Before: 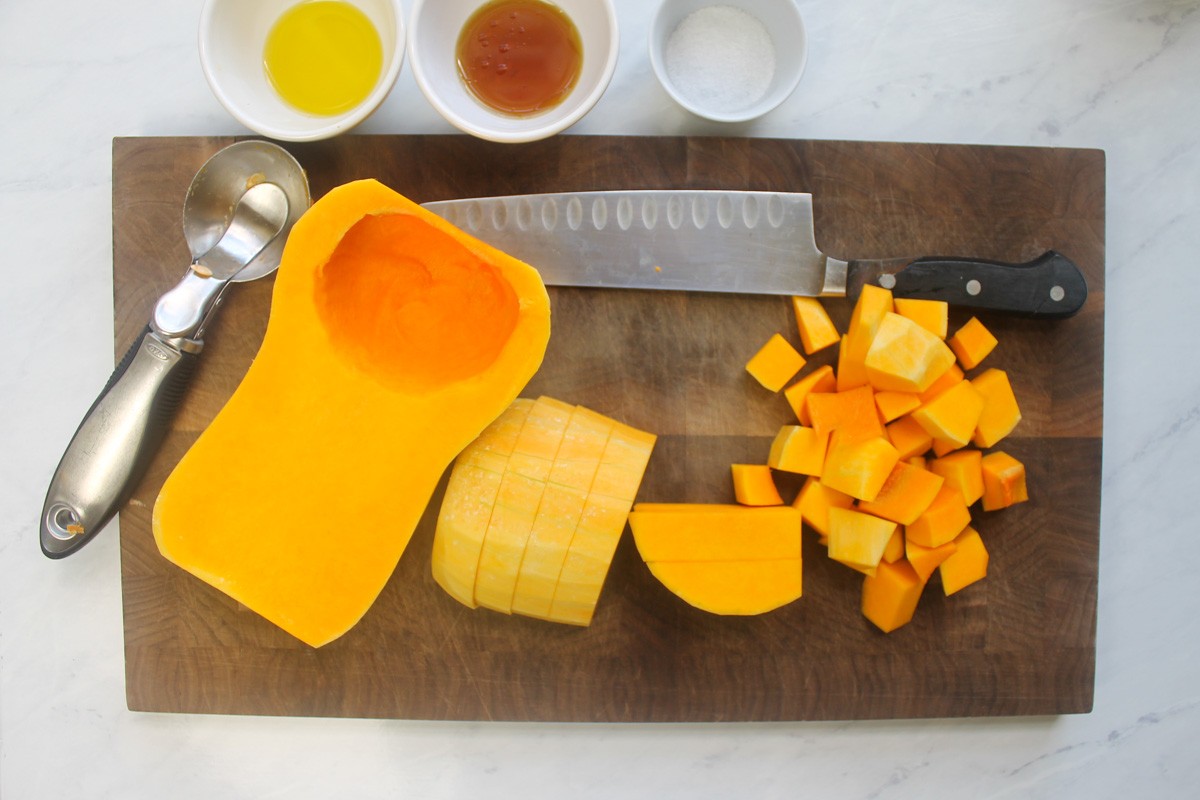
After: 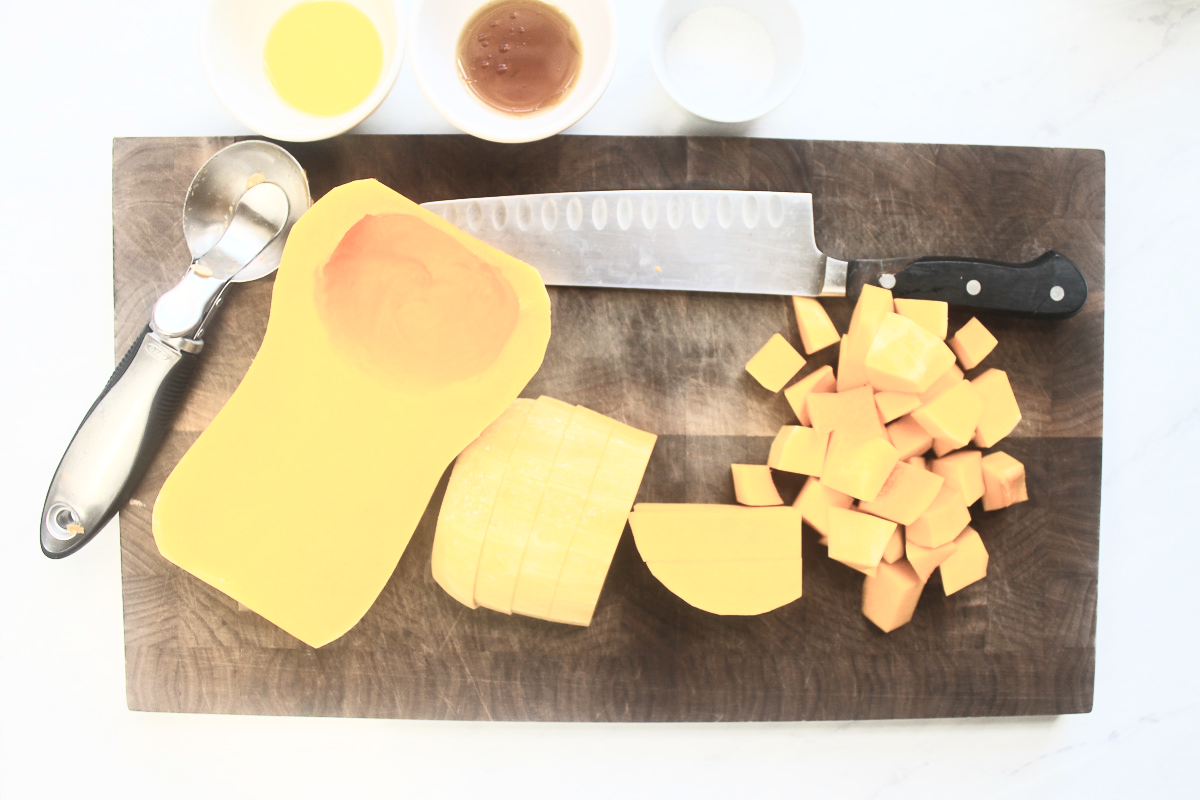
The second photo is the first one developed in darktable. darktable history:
contrast brightness saturation: contrast 0.568, brightness 0.578, saturation -0.349
